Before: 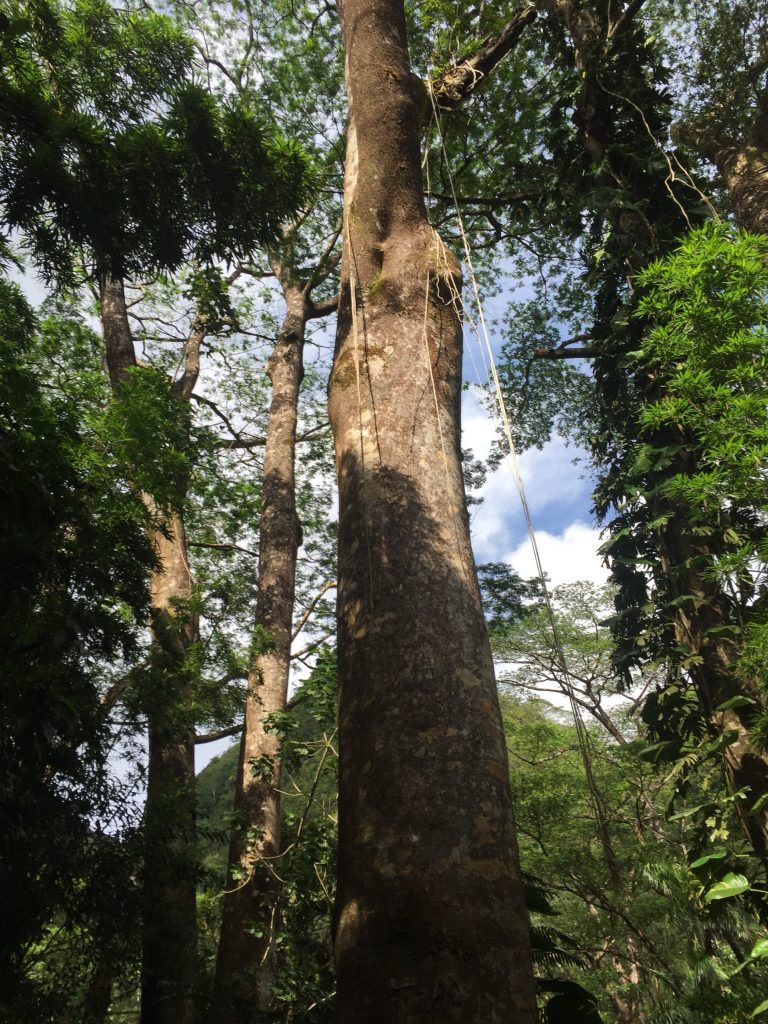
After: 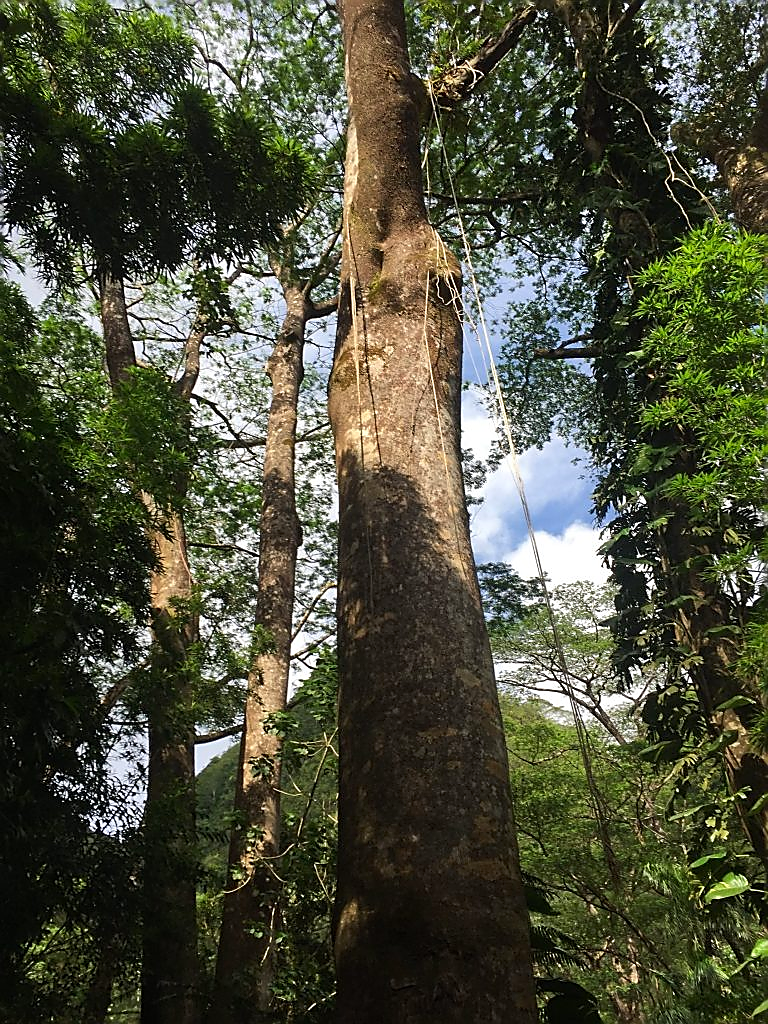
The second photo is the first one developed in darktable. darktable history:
color correction: saturation 1.11
sharpen: radius 1.4, amount 1.25, threshold 0.7
